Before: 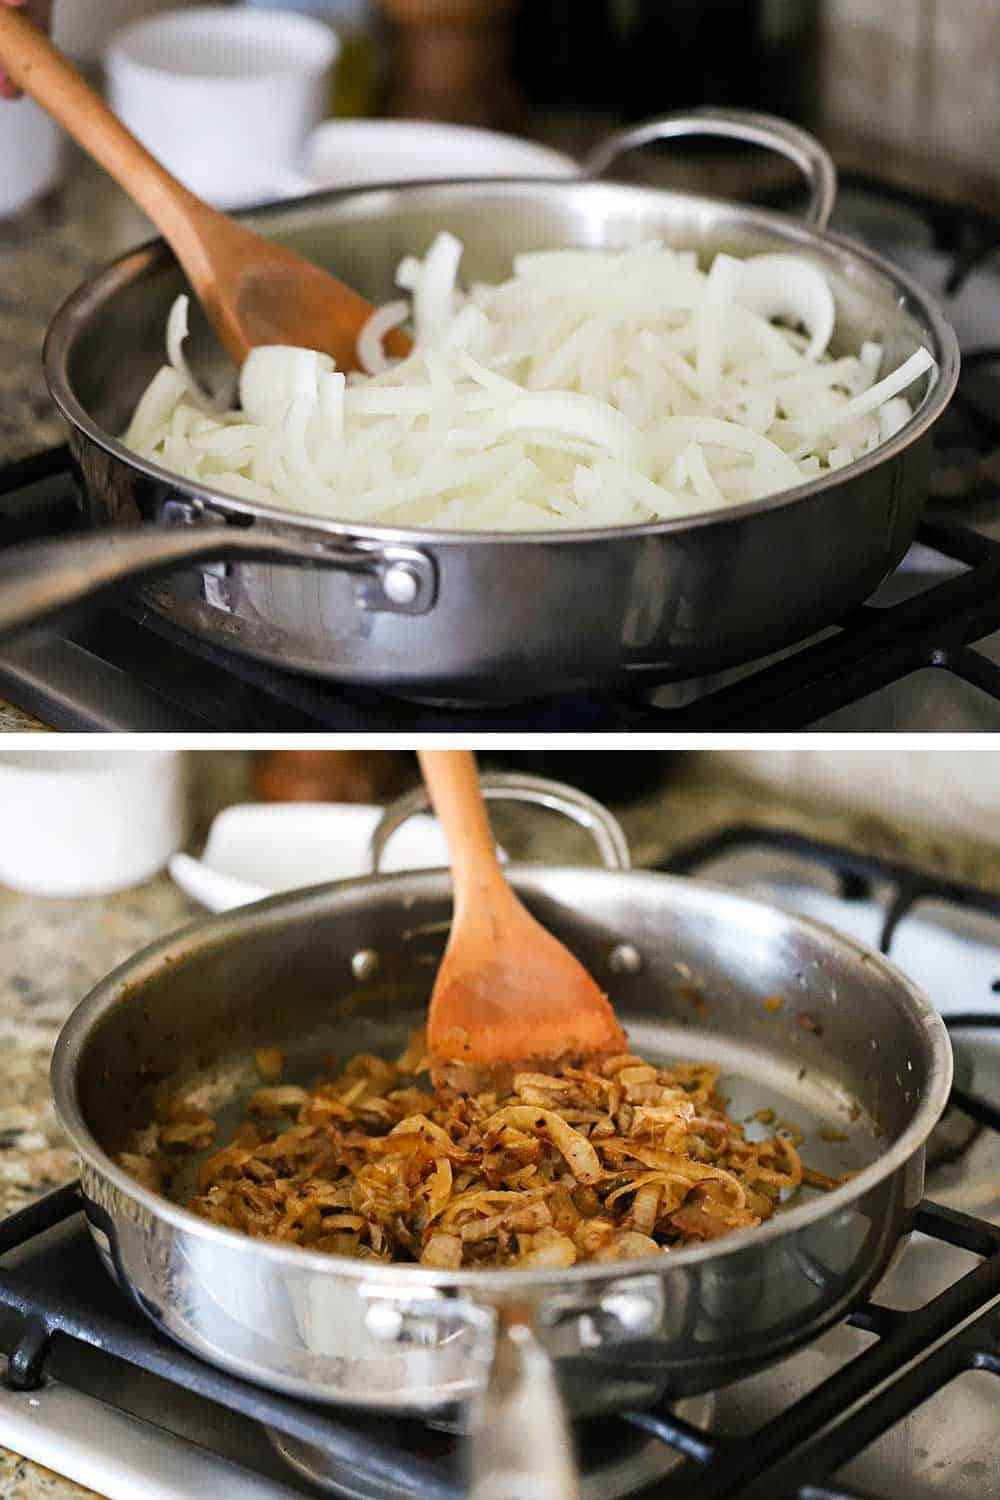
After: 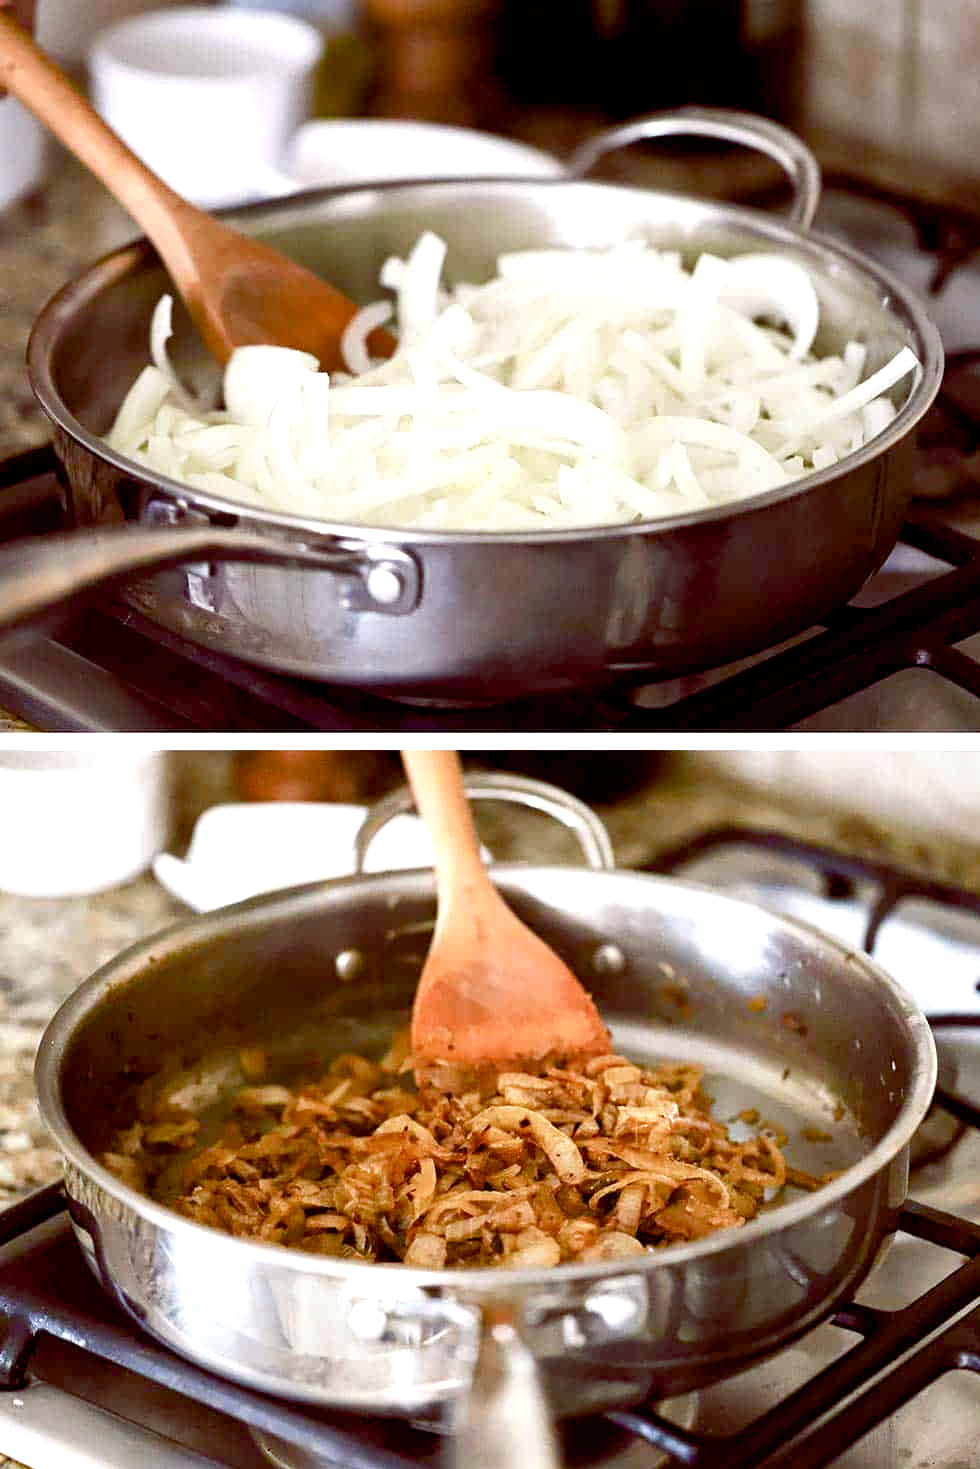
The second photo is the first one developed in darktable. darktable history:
crop: left 1.64%, right 0.276%, bottom 2.024%
color balance rgb: global offset › luminance -0.194%, global offset › chroma 0.271%, perceptual saturation grading › global saturation 20%, perceptual saturation grading › highlights -49.783%, perceptual saturation grading › shadows 24.932%, global vibrance 9.25%
tone equalizer: mask exposure compensation -0.496 EV
exposure: black level correction 0, exposure 0.499 EV, compensate highlight preservation false
shadows and highlights: shadows 11.82, white point adjustment 1.11, soften with gaussian
